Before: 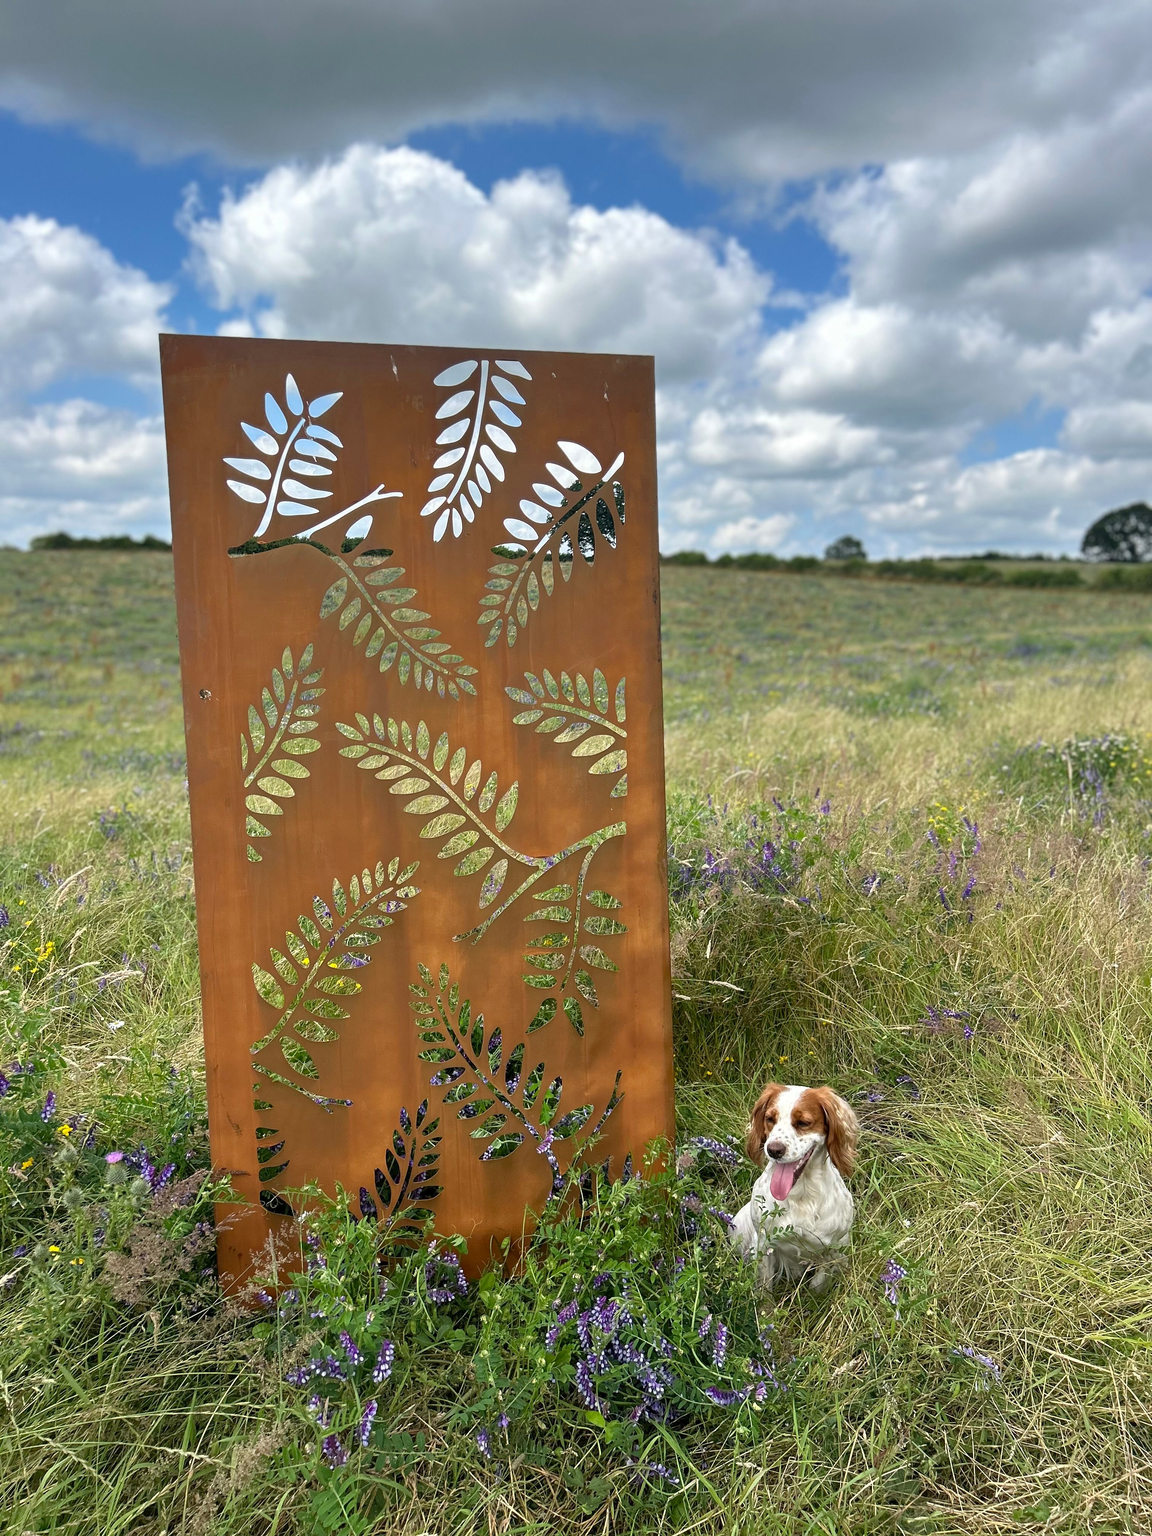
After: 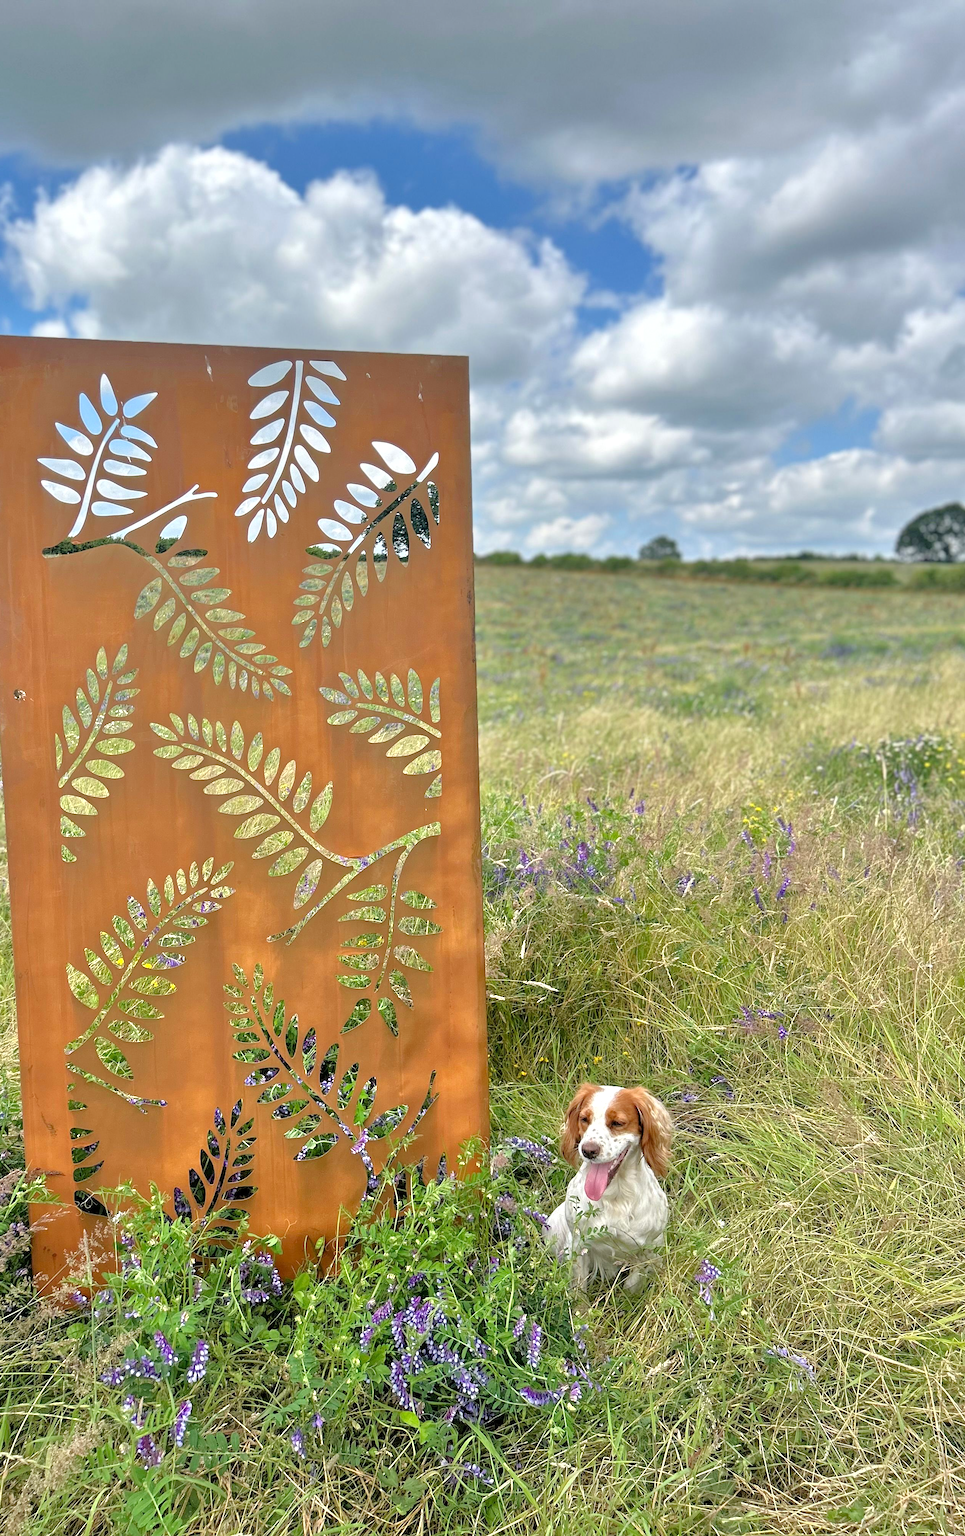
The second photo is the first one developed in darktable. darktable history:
tone equalizer: -7 EV 0.15 EV, -6 EV 0.6 EV, -5 EV 1.15 EV, -4 EV 1.33 EV, -3 EV 1.15 EV, -2 EV 0.6 EV, -1 EV 0.15 EV, mask exposure compensation -0.5 EV
crop: left 16.145%
